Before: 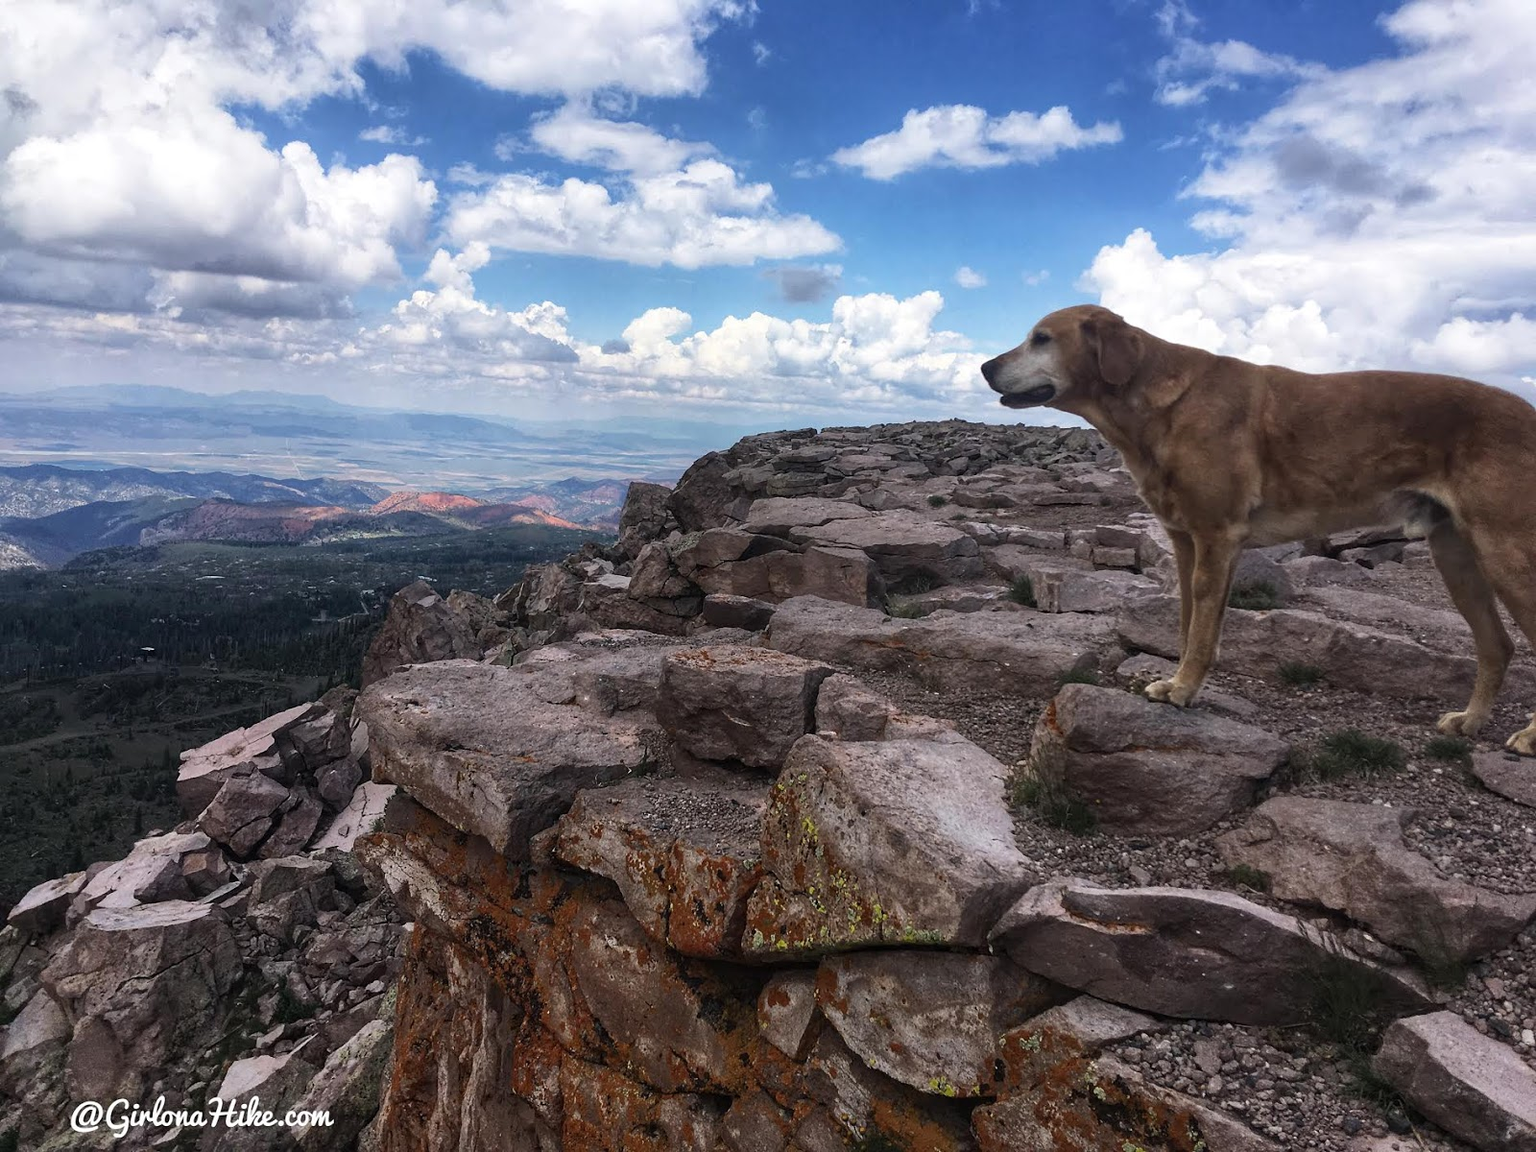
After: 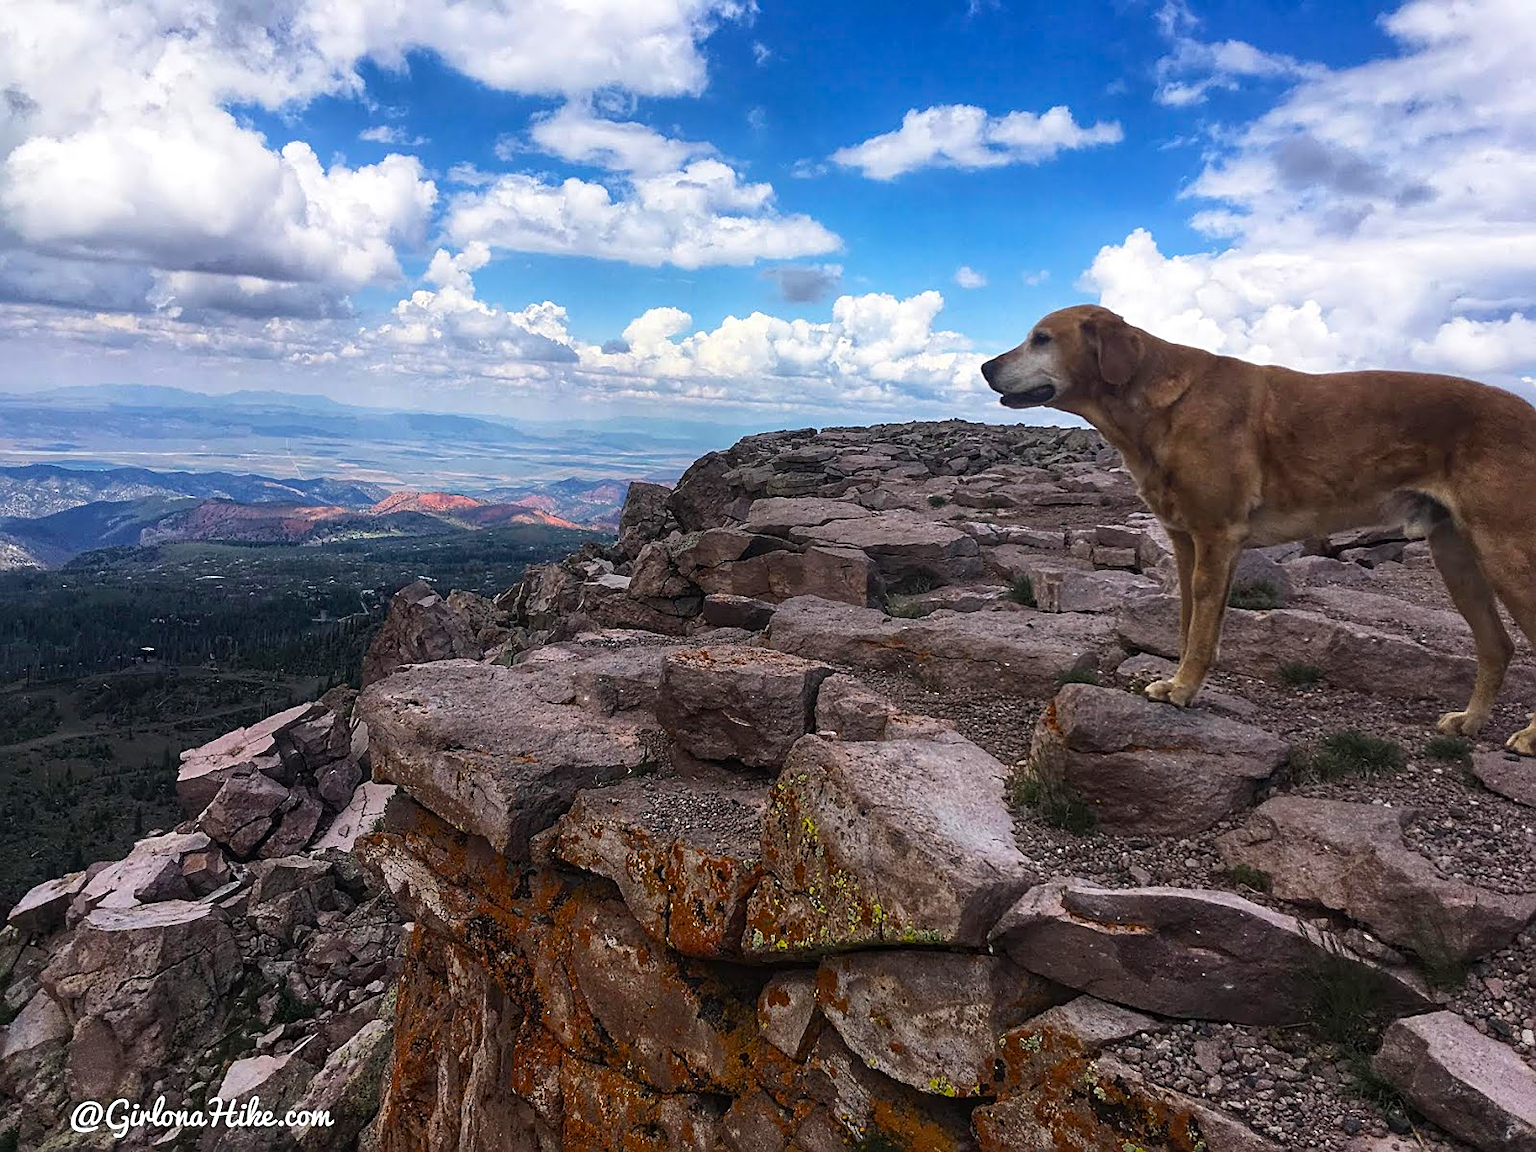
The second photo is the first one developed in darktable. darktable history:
color balance rgb: linear chroma grading › global chroma 15.067%, perceptual saturation grading › global saturation 17.769%
sharpen: on, module defaults
